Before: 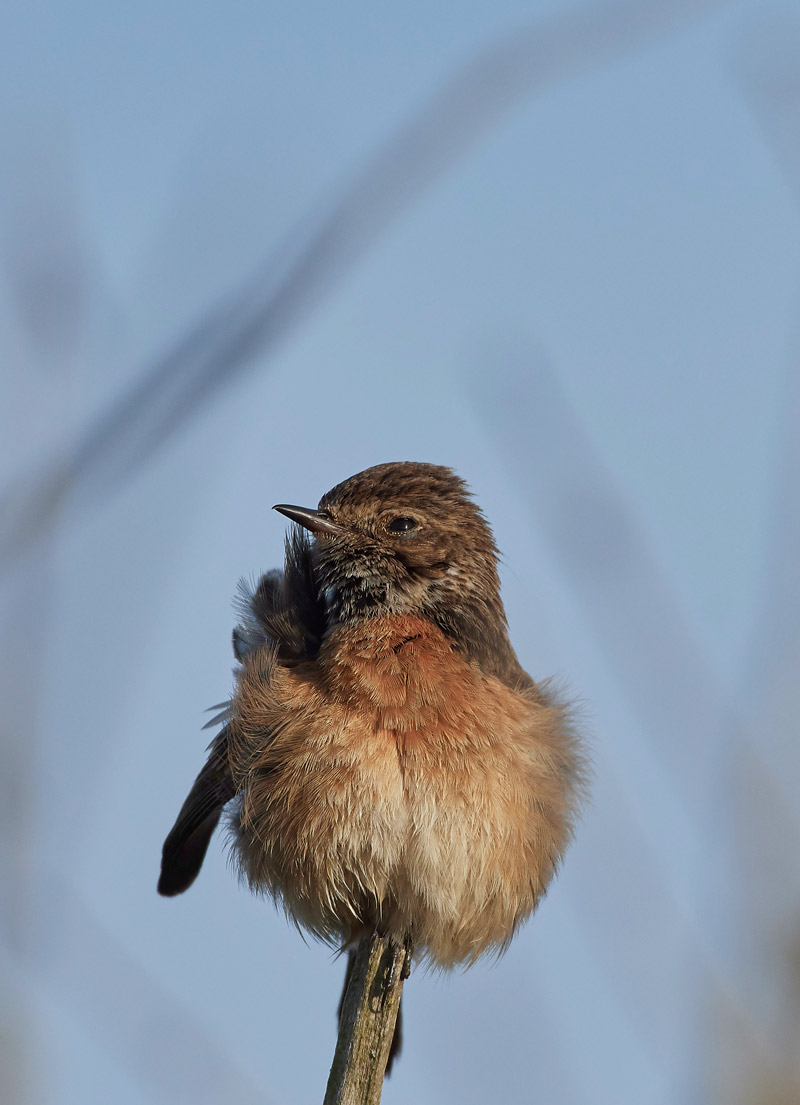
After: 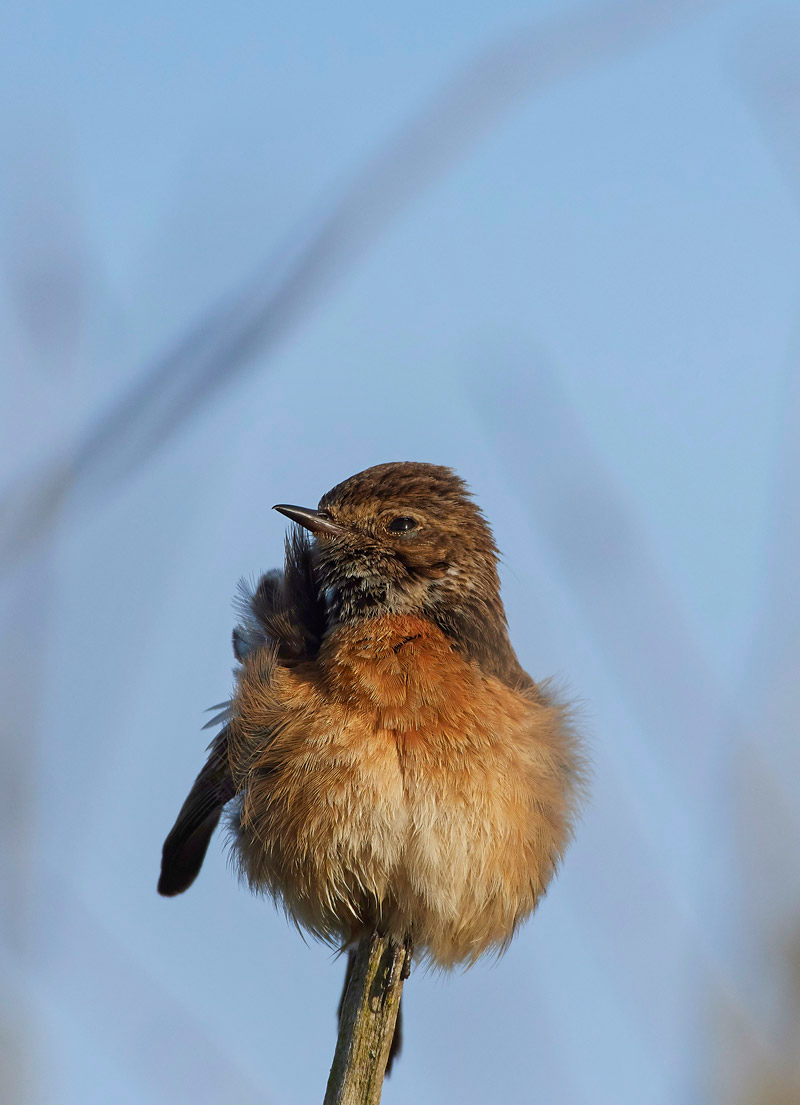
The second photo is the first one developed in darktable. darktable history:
shadows and highlights: shadows -40.15, highlights 62.88, soften with gaussian
color balance rgb: perceptual saturation grading › global saturation 20%, global vibrance 20%
